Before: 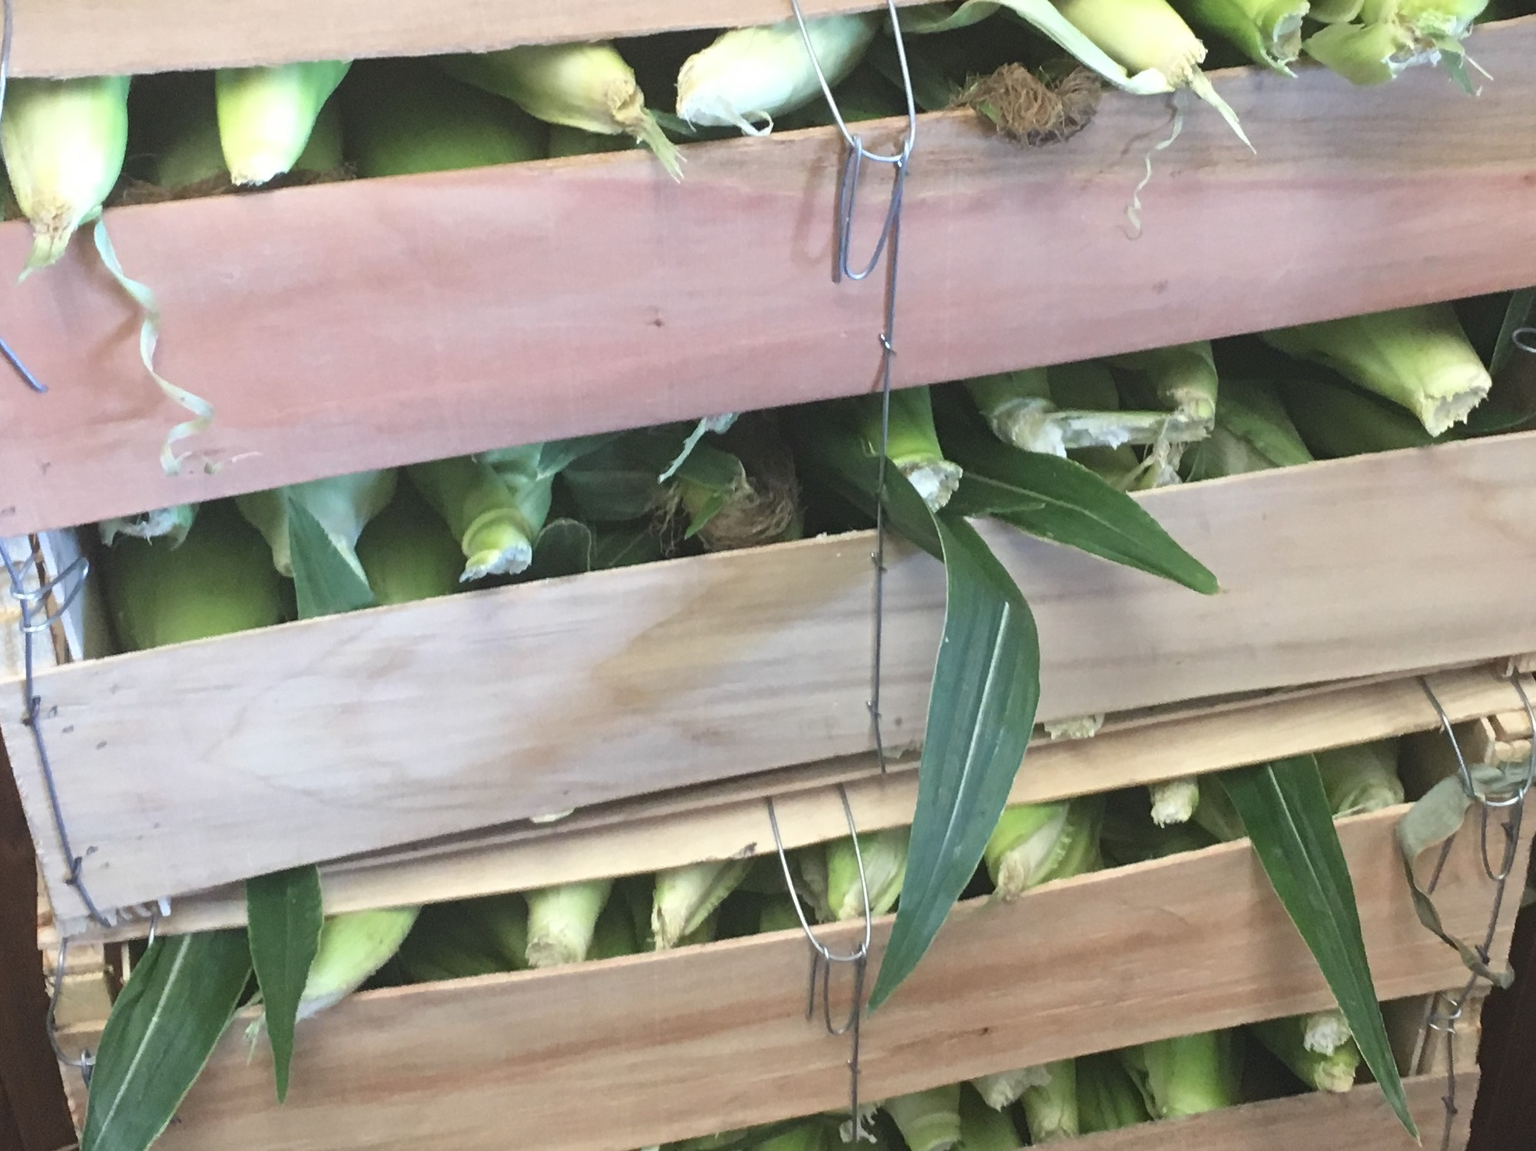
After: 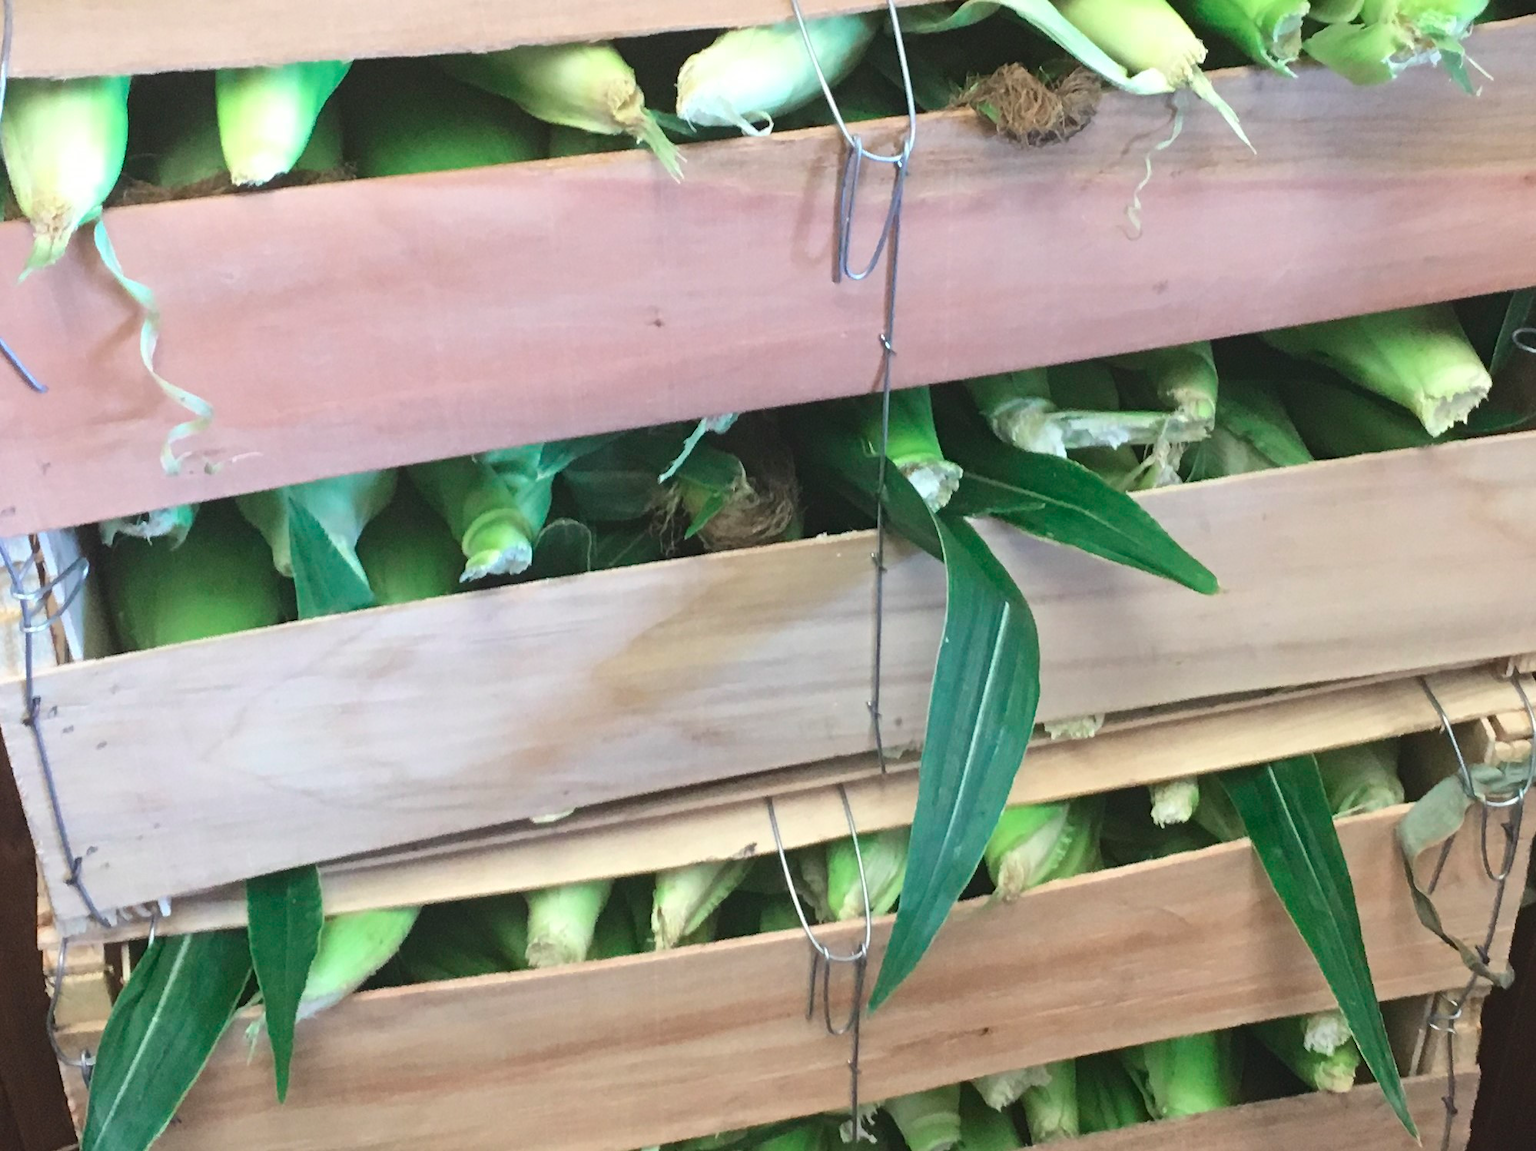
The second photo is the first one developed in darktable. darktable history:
tone curve: curves: ch0 [(0, 0) (0.183, 0.152) (0.571, 0.594) (1, 1)]; ch1 [(0, 0) (0.394, 0.307) (0.5, 0.5) (0.586, 0.597) (0.625, 0.647) (1, 1)]; ch2 [(0, 0) (0.5, 0.5) (0.604, 0.616) (1, 1)], color space Lab, independent channels, preserve colors none
color balance rgb: global vibrance 0.5%
